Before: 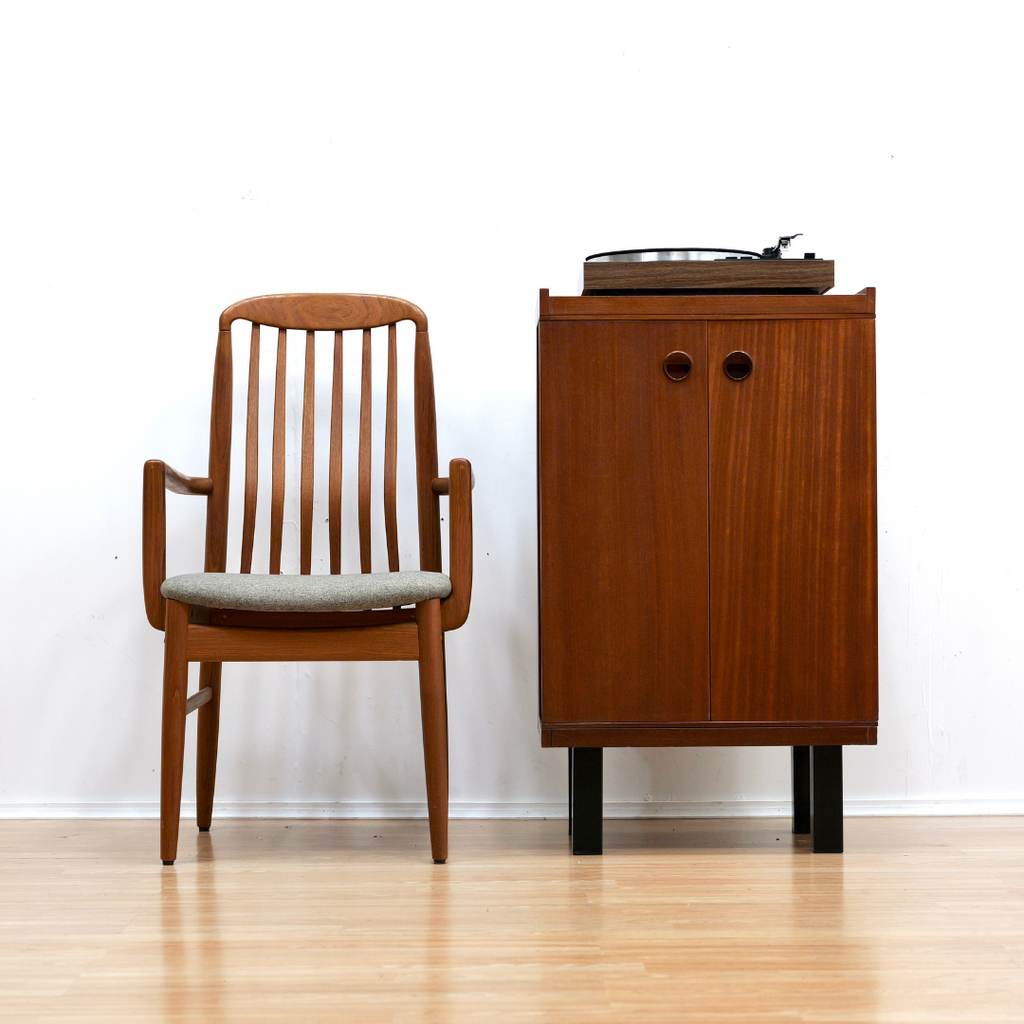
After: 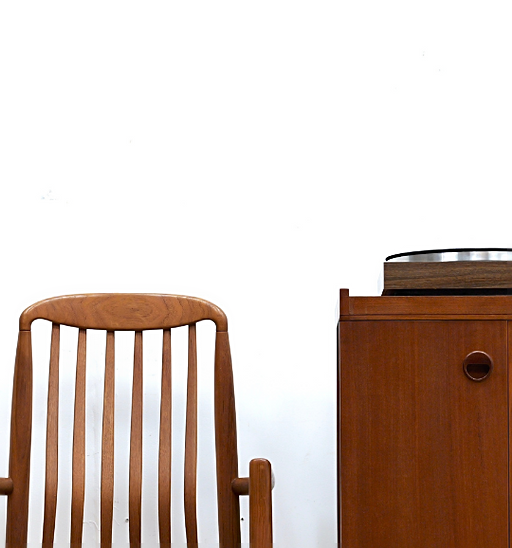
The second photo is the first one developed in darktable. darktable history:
crop: left 19.556%, right 30.401%, bottom 46.458%
sharpen: on, module defaults
contrast equalizer: octaves 7, y [[0.502, 0.505, 0.512, 0.529, 0.564, 0.588], [0.5 ×6], [0.502, 0.505, 0.512, 0.529, 0.564, 0.588], [0, 0.001, 0.001, 0.004, 0.008, 0.011], [0, 0.001, 0.001, 0.004, 0.008, 0.011]], mix -1
